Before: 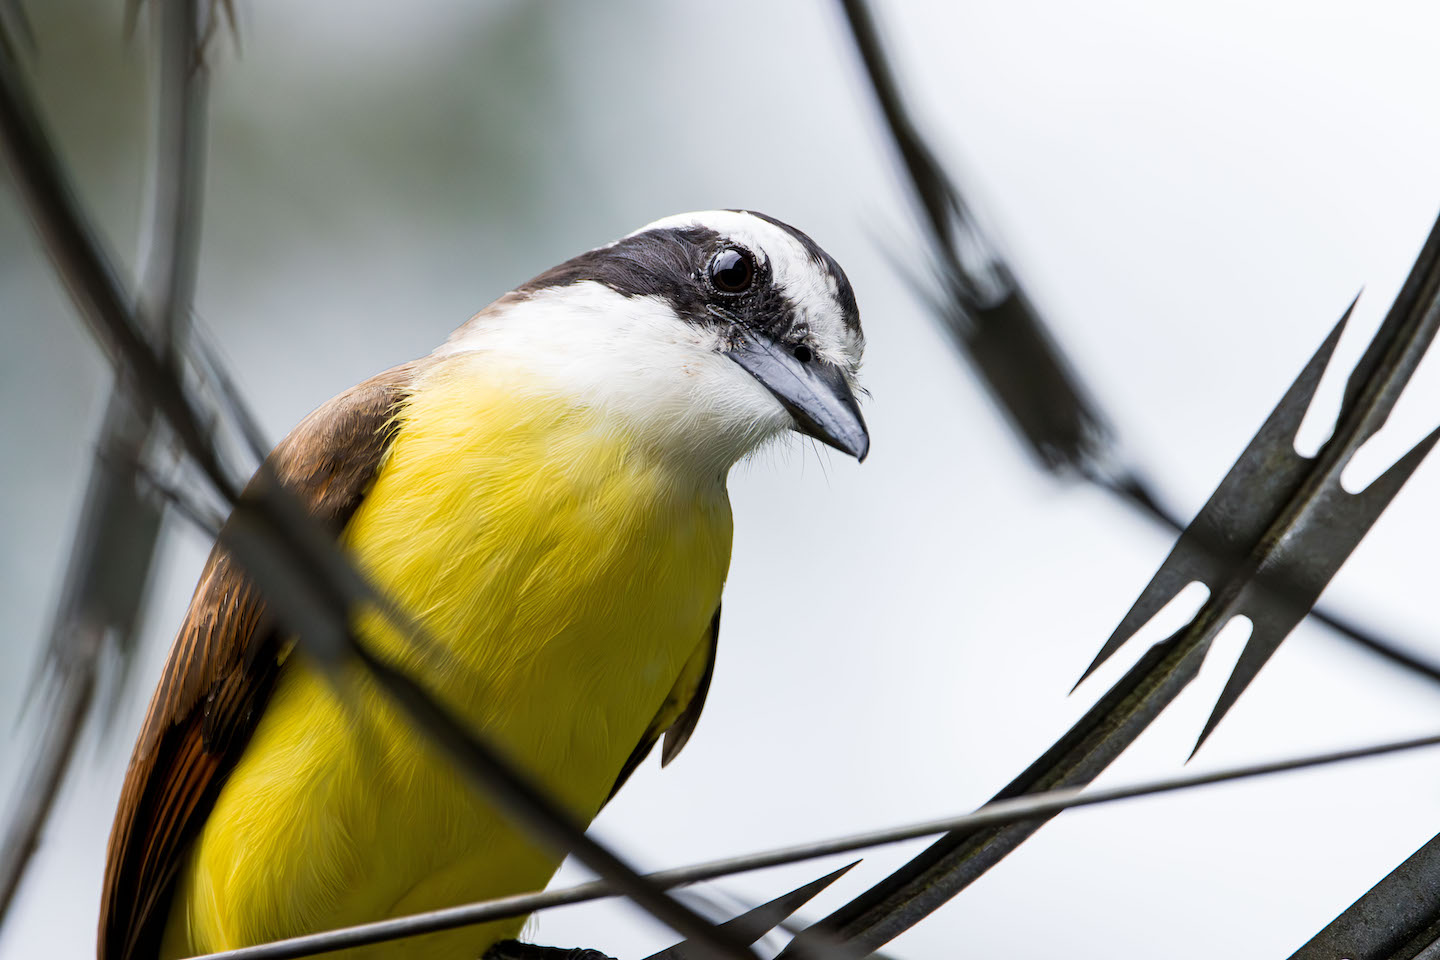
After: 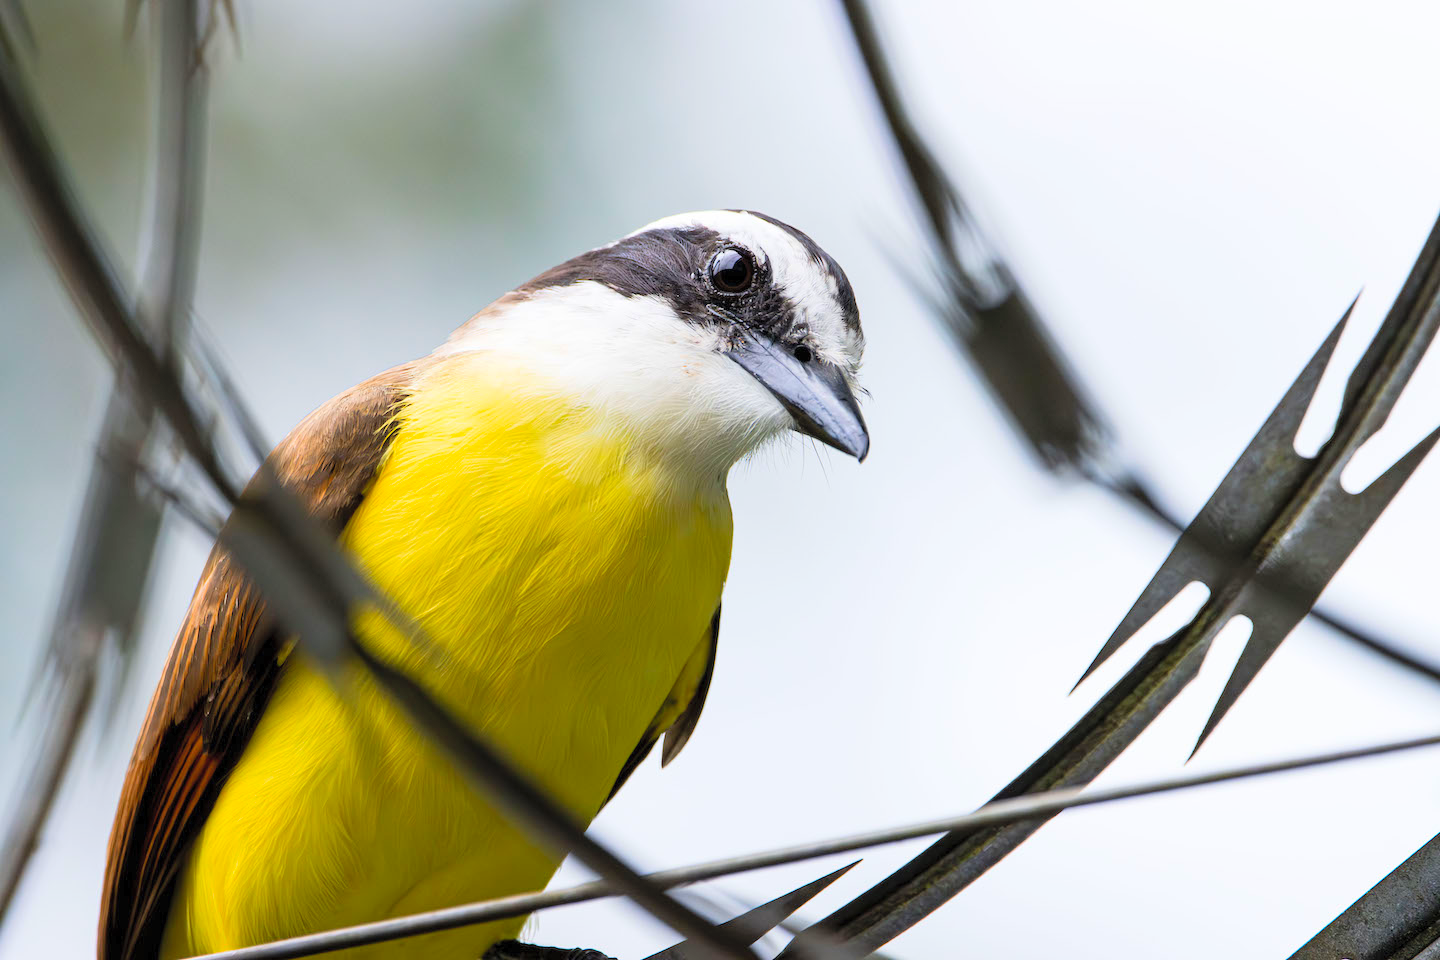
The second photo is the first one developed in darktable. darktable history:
contrast brightness saturation: contrast 0.07, brightness 0.18, saturation 0.4
rotate and perspective: automatic cropping original format, crop left 0, crop top 0
